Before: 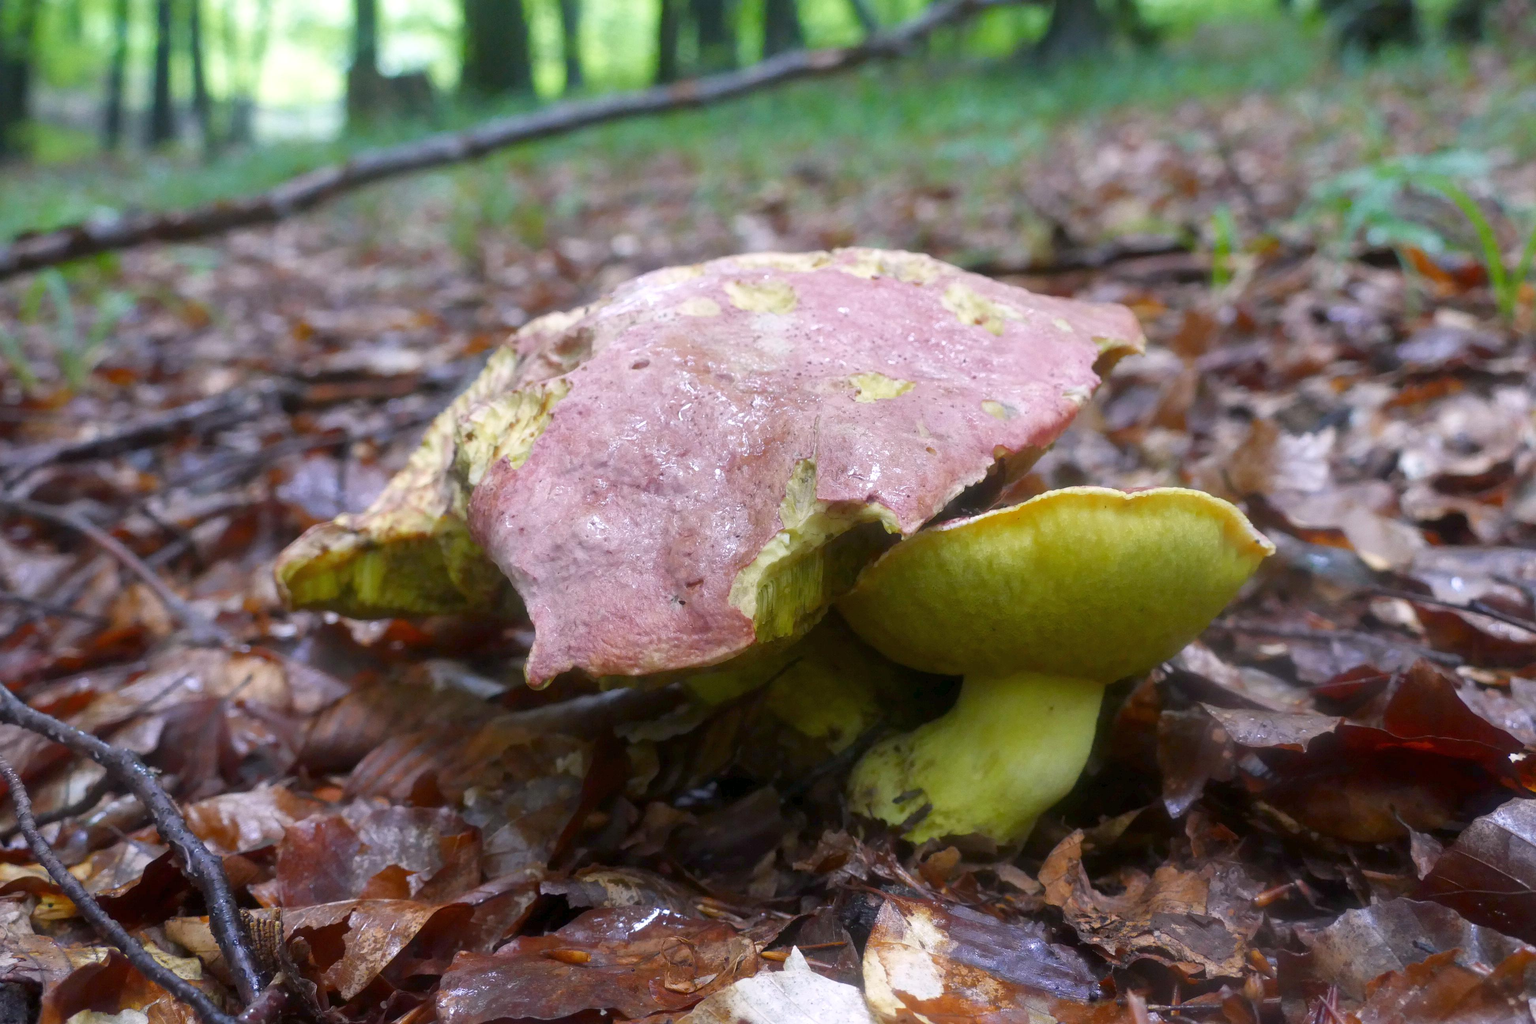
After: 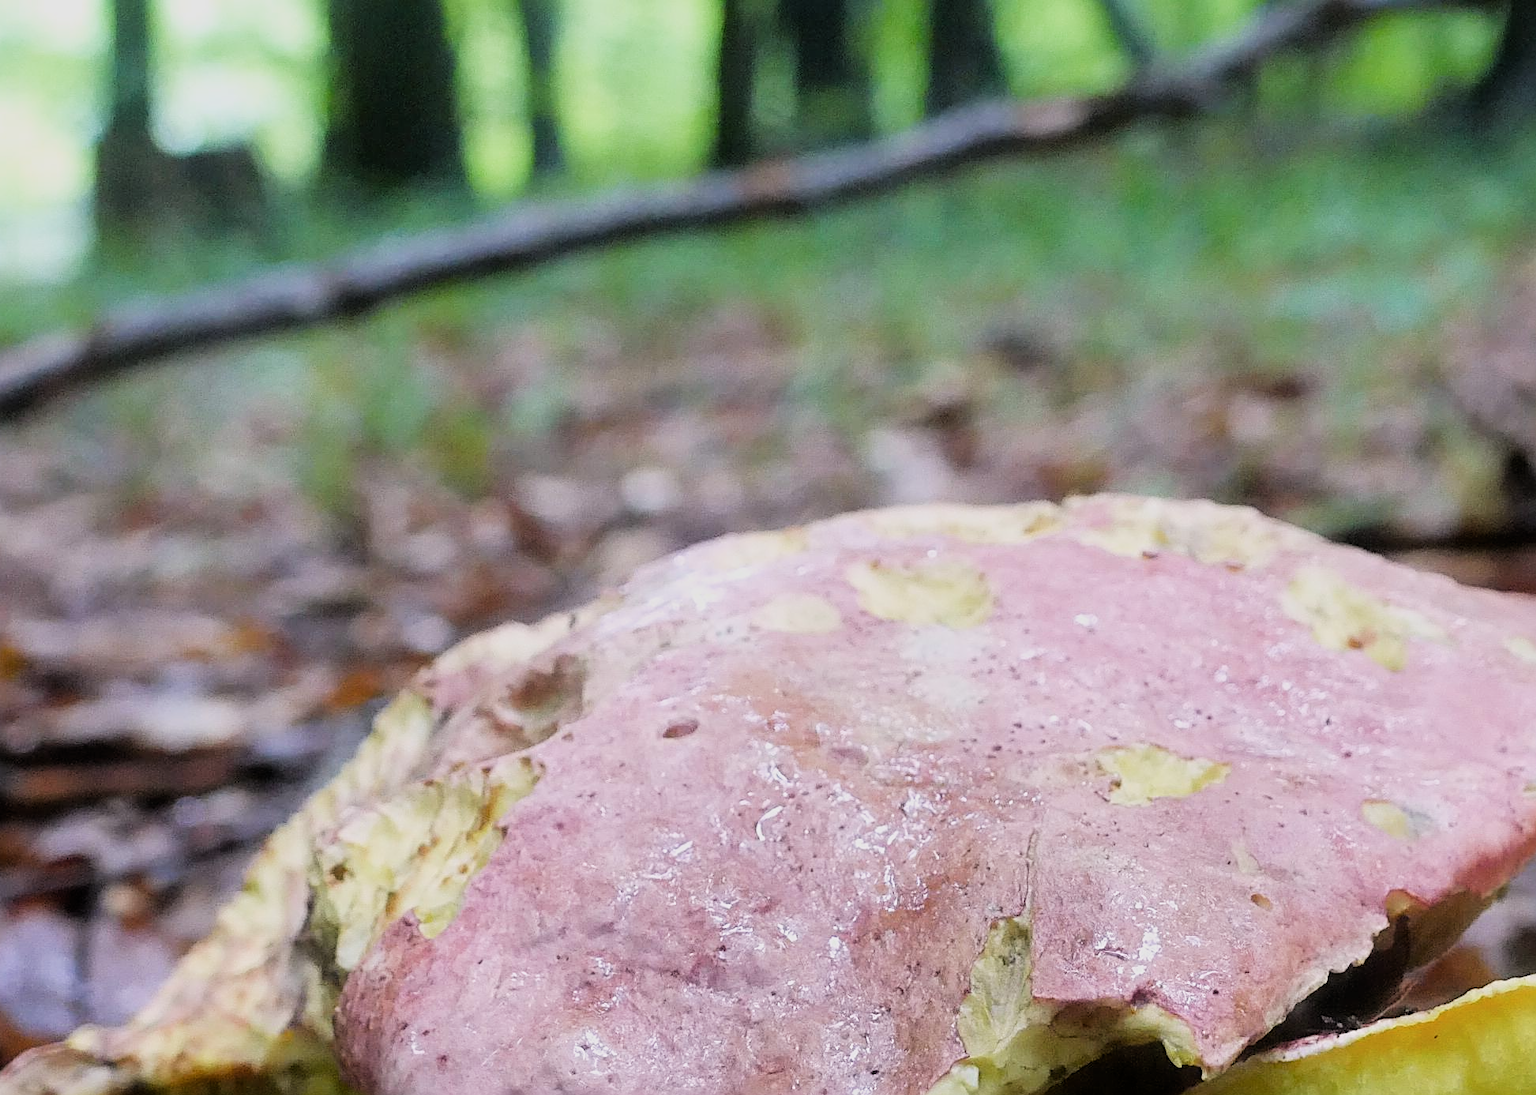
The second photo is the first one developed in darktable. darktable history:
crop: left 19.556%, right 30.401%, bottom 46.458%
sharpen: radius 2.676, amount 0.669
filmic rgb: black relative exposure -5 EV, hardness 2.88, contrast 1.3
